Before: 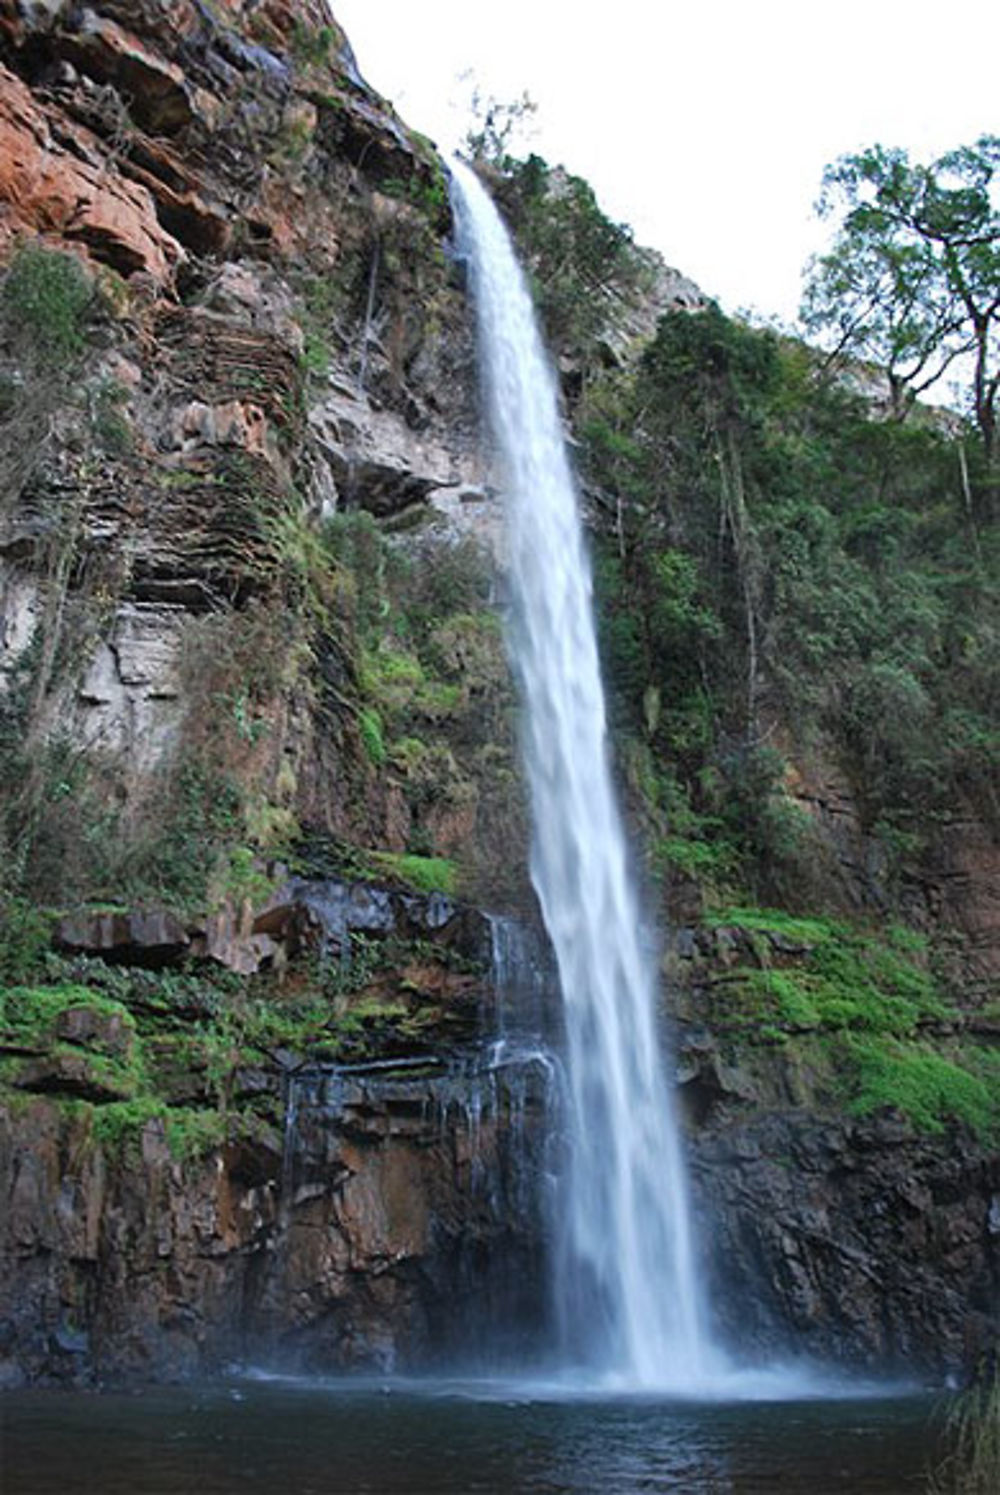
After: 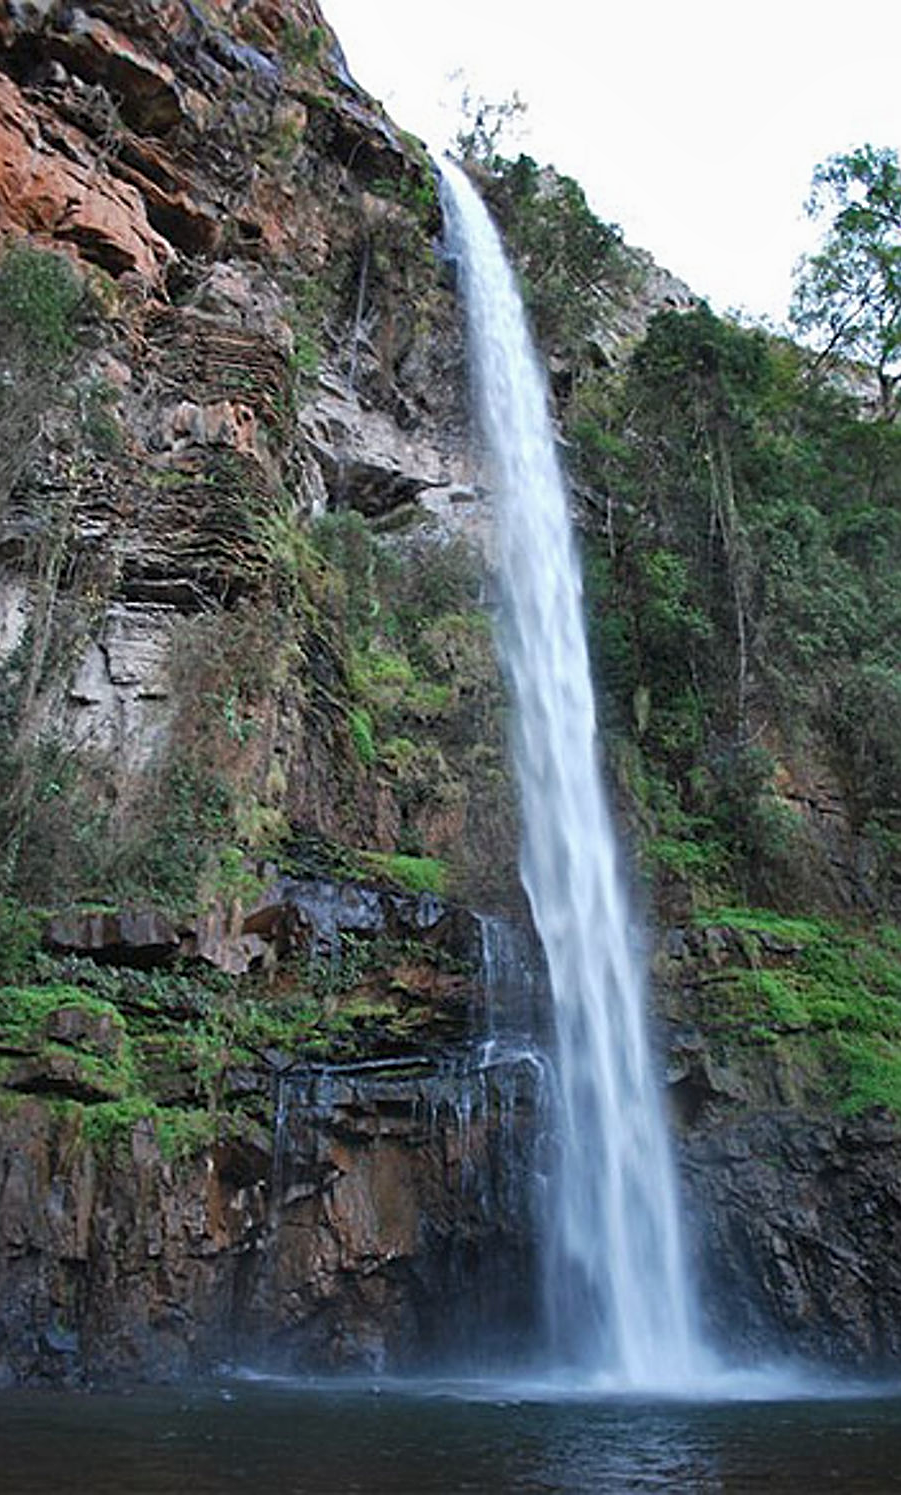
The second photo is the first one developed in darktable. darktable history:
sharpen: on, module defaults
tone equalizer: -7 EV 0.18 EV, -6 EV 0.12 EV, -5 EV 0.08 EV, -4 EV 0.04 EV, -2 EV -0.02 EV, -1 EV -0.04 EV, +0 EV -0.06 EV, luminance estimator HSV value / RGB max
crop and rotate: left 1.088%, right 8.807%
